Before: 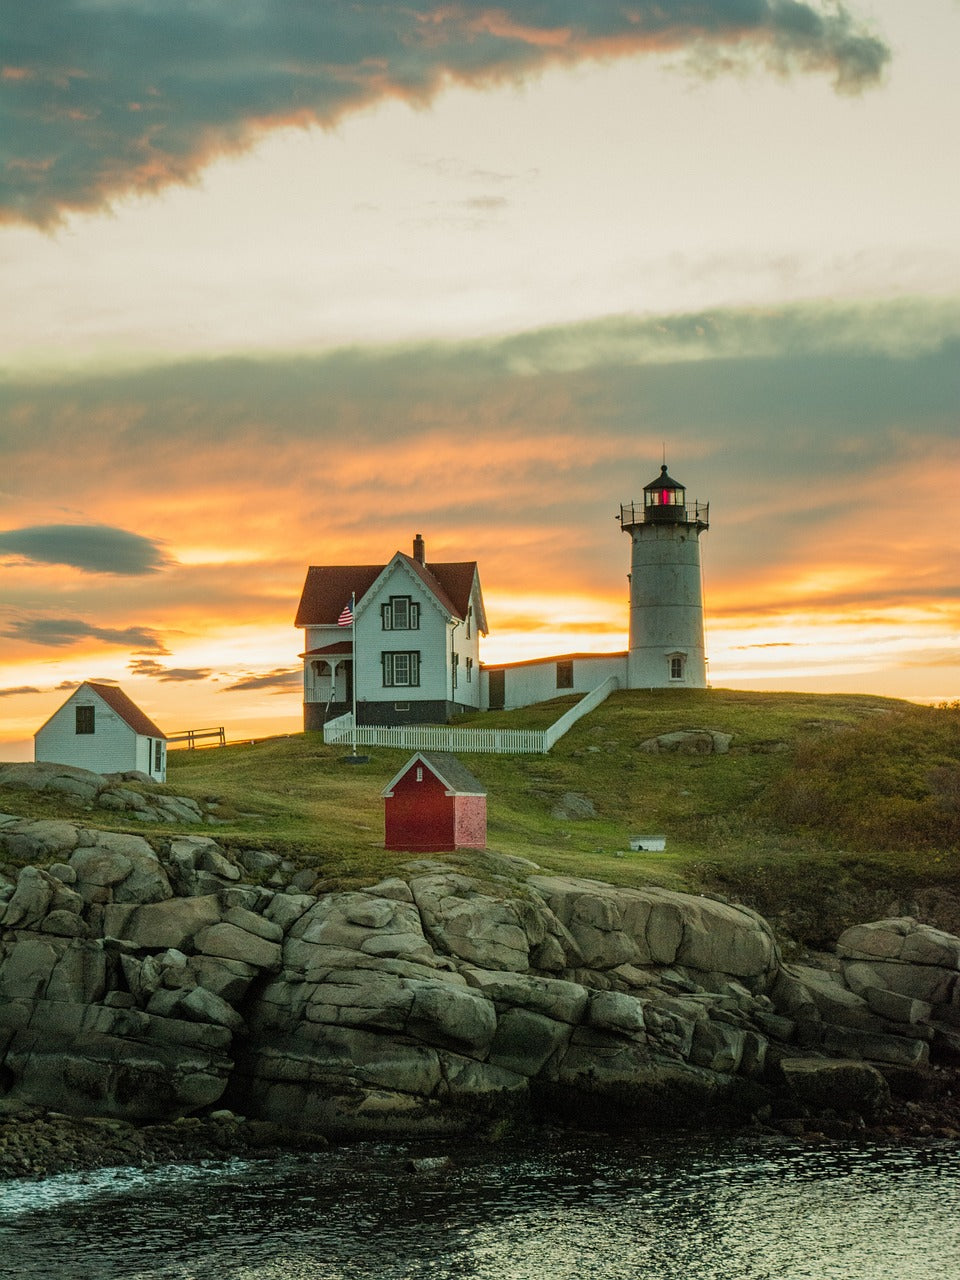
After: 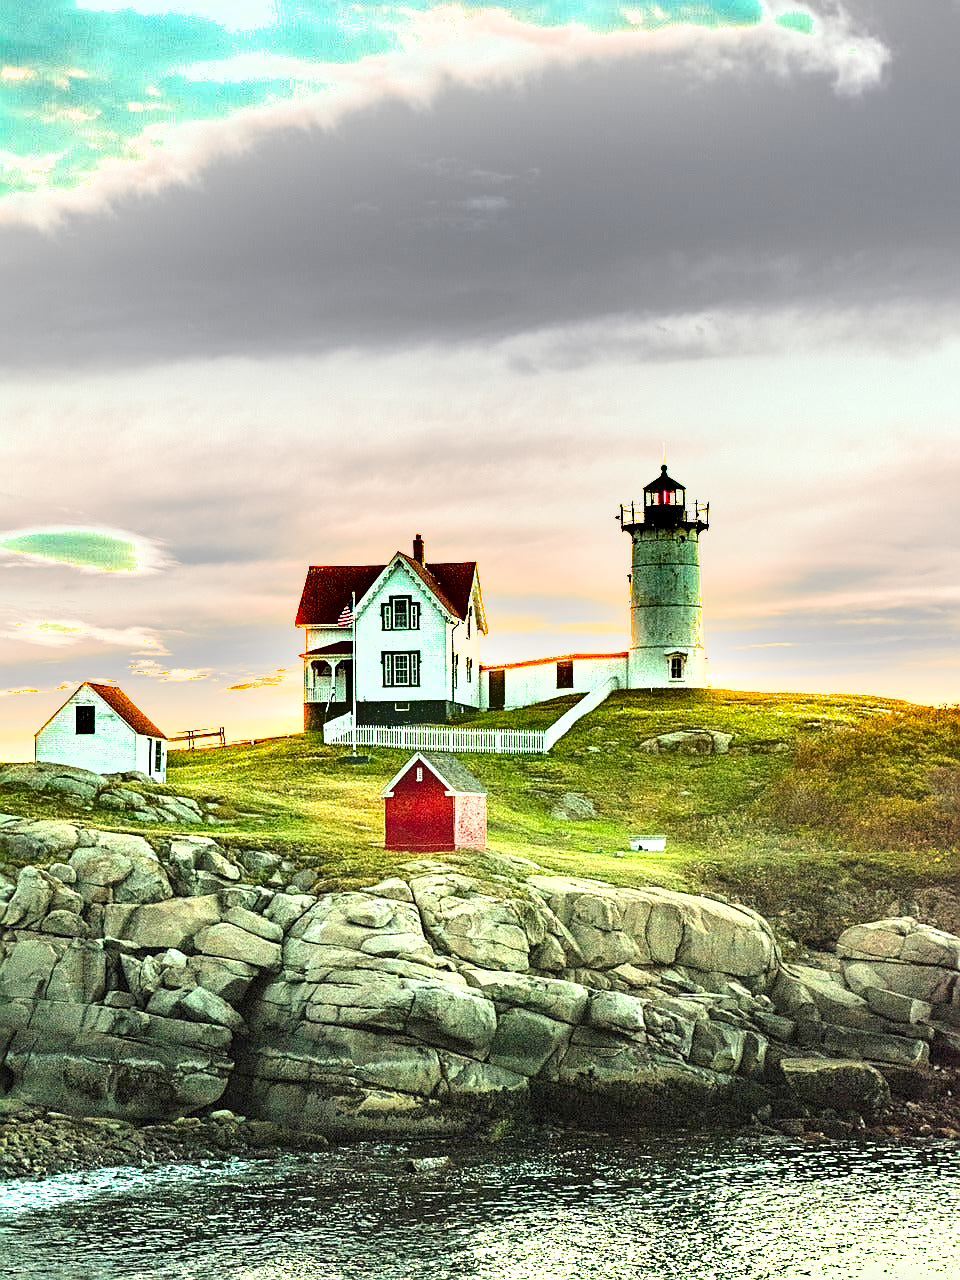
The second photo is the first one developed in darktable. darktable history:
exposure: black level correction 0, exposure 2.342 EV, compensate exposure bias true, compensate highlight preservation false
sharpen: on, module defaults
contrast brightness saturation: contrast 0.098, brightness 0.034, saturation 0.089
shadows and highlights: low approximation 0.01, soften with gaussian
